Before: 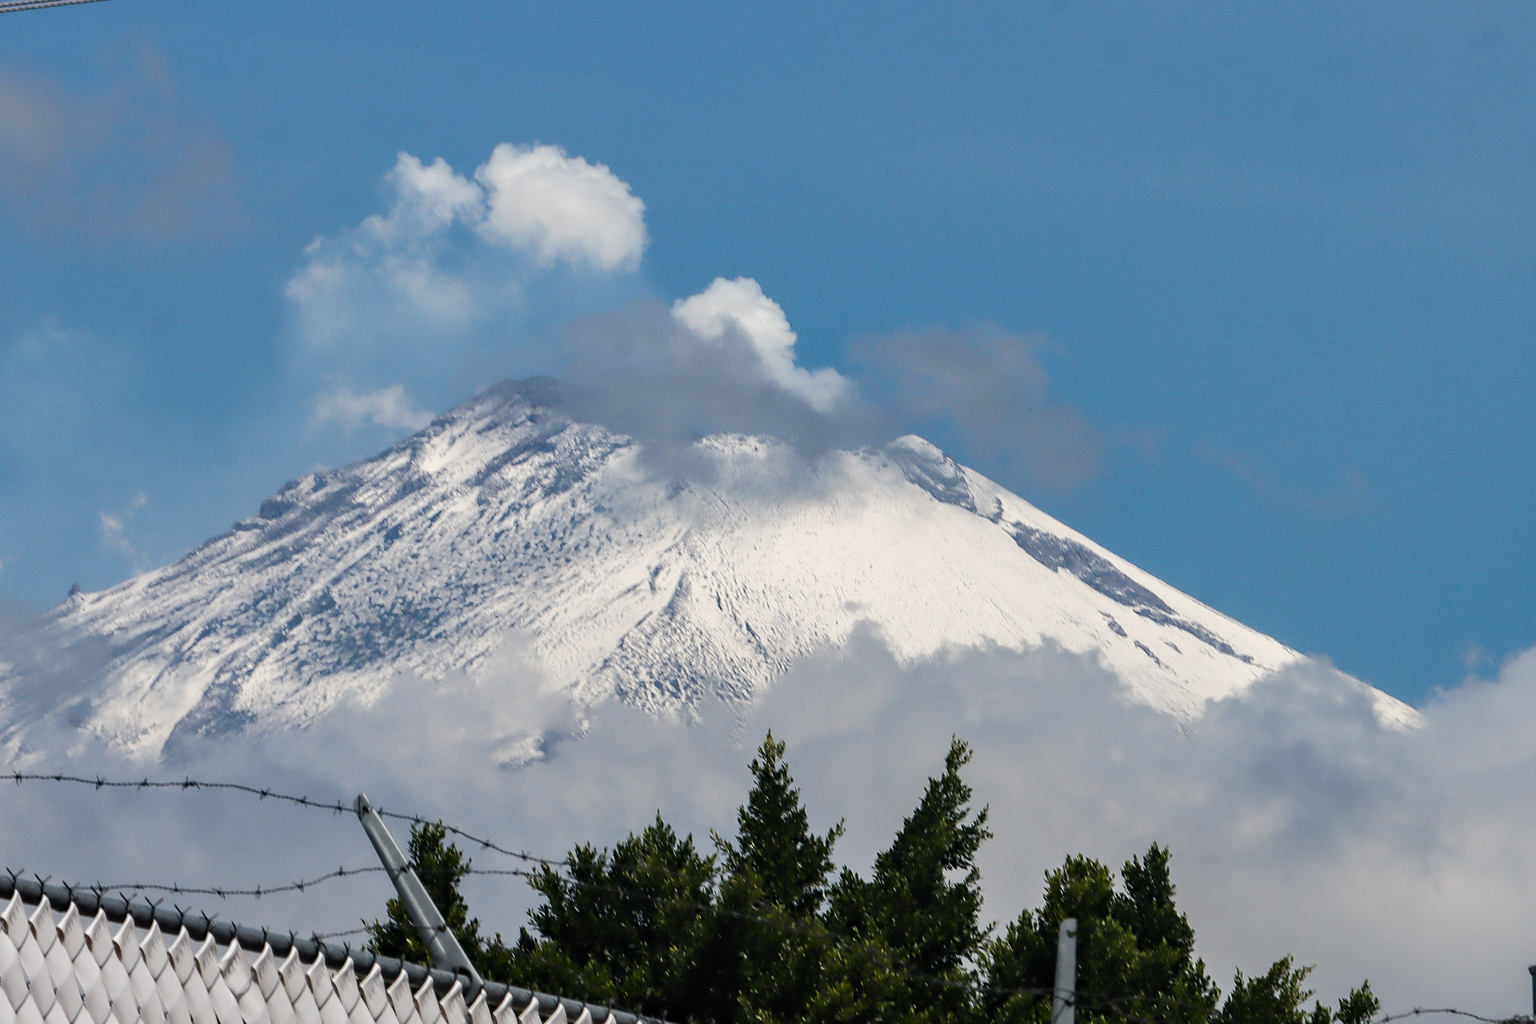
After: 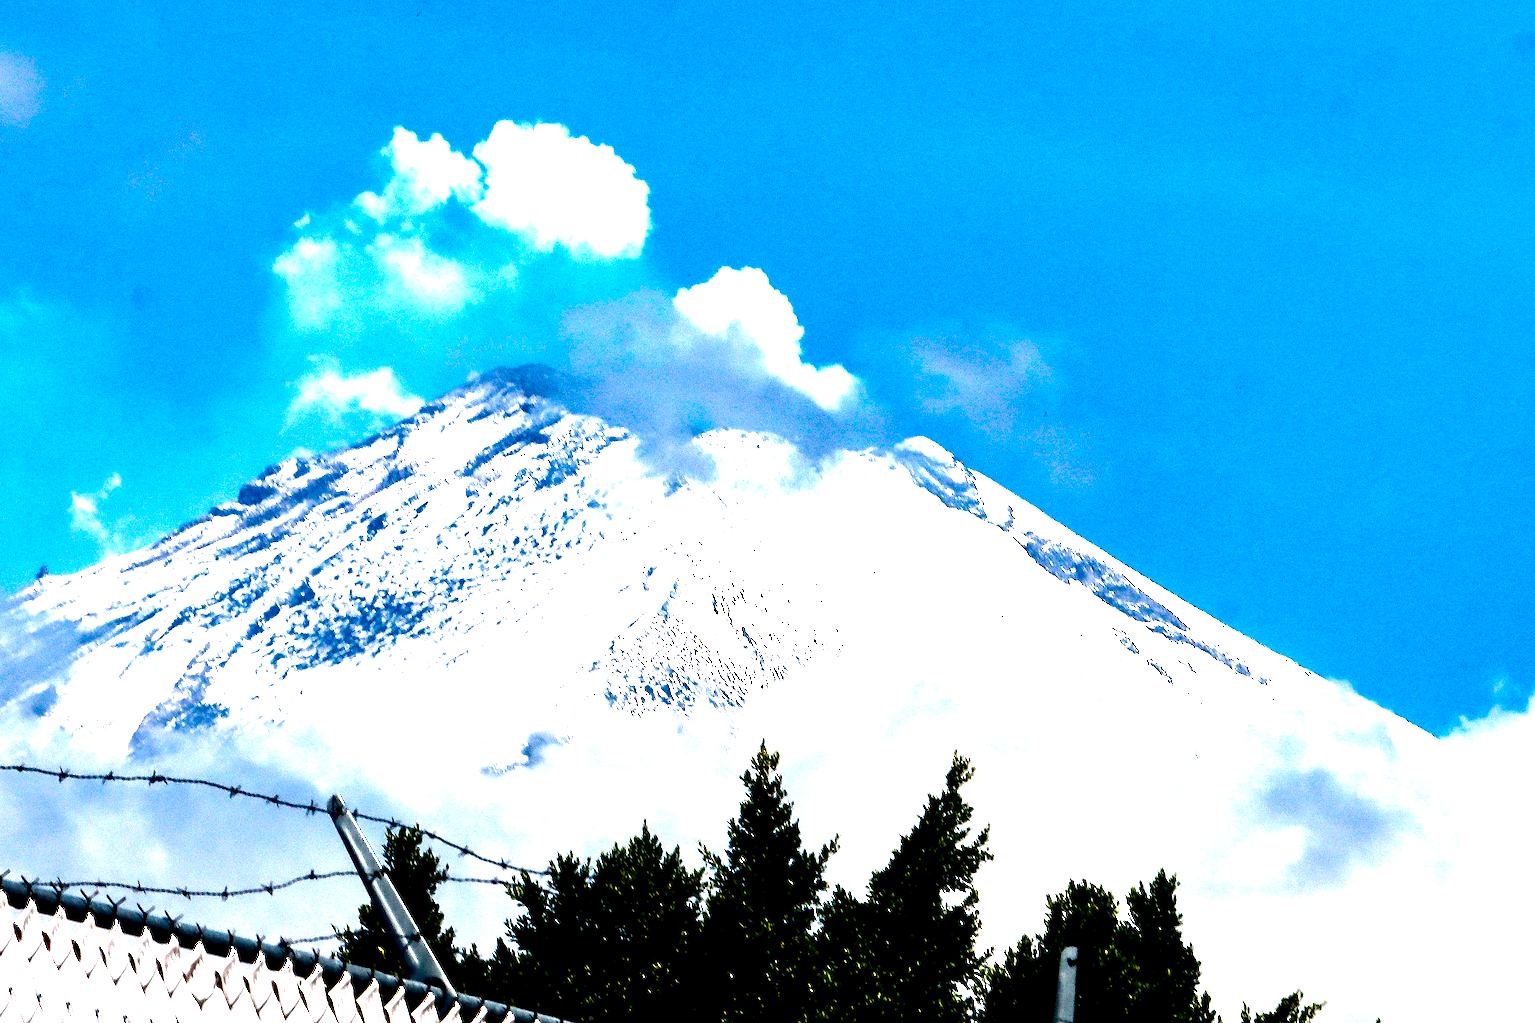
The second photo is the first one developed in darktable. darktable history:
exposure: black level correction 0.035, exposure 0.9 EV, compensate highlight preservation false
crop and rotate: angle -1.69°
tone equalizer: -8 EV 0.25 EV, -7 EV 0.417 EV, -6 EV 0.417 EV, -5 EV 0.25 EV, -3 EV -0.25 EV, -2 EV -0.417 EV, -1 EV -0.417 EV, +0 EV -0.25 EV, edges refinement/feathering 500, mask exposure compensation -1.57 EV, preserve details guided filter
contrast brightness saturation: contrast 0.09, brightness -0.59, saturation 0.17
color balance rgb: linear chroma grading › shadows -10%, linear chroma grading › global chroma 20%, perceptual saturation grading › global saturation 15%, perceptual brilliance grading › global brilliance 30%, perceptual brilliance grading › highlights 12%, perceptual brilliance grading › mid-tones 24%, global vibrance 20%
